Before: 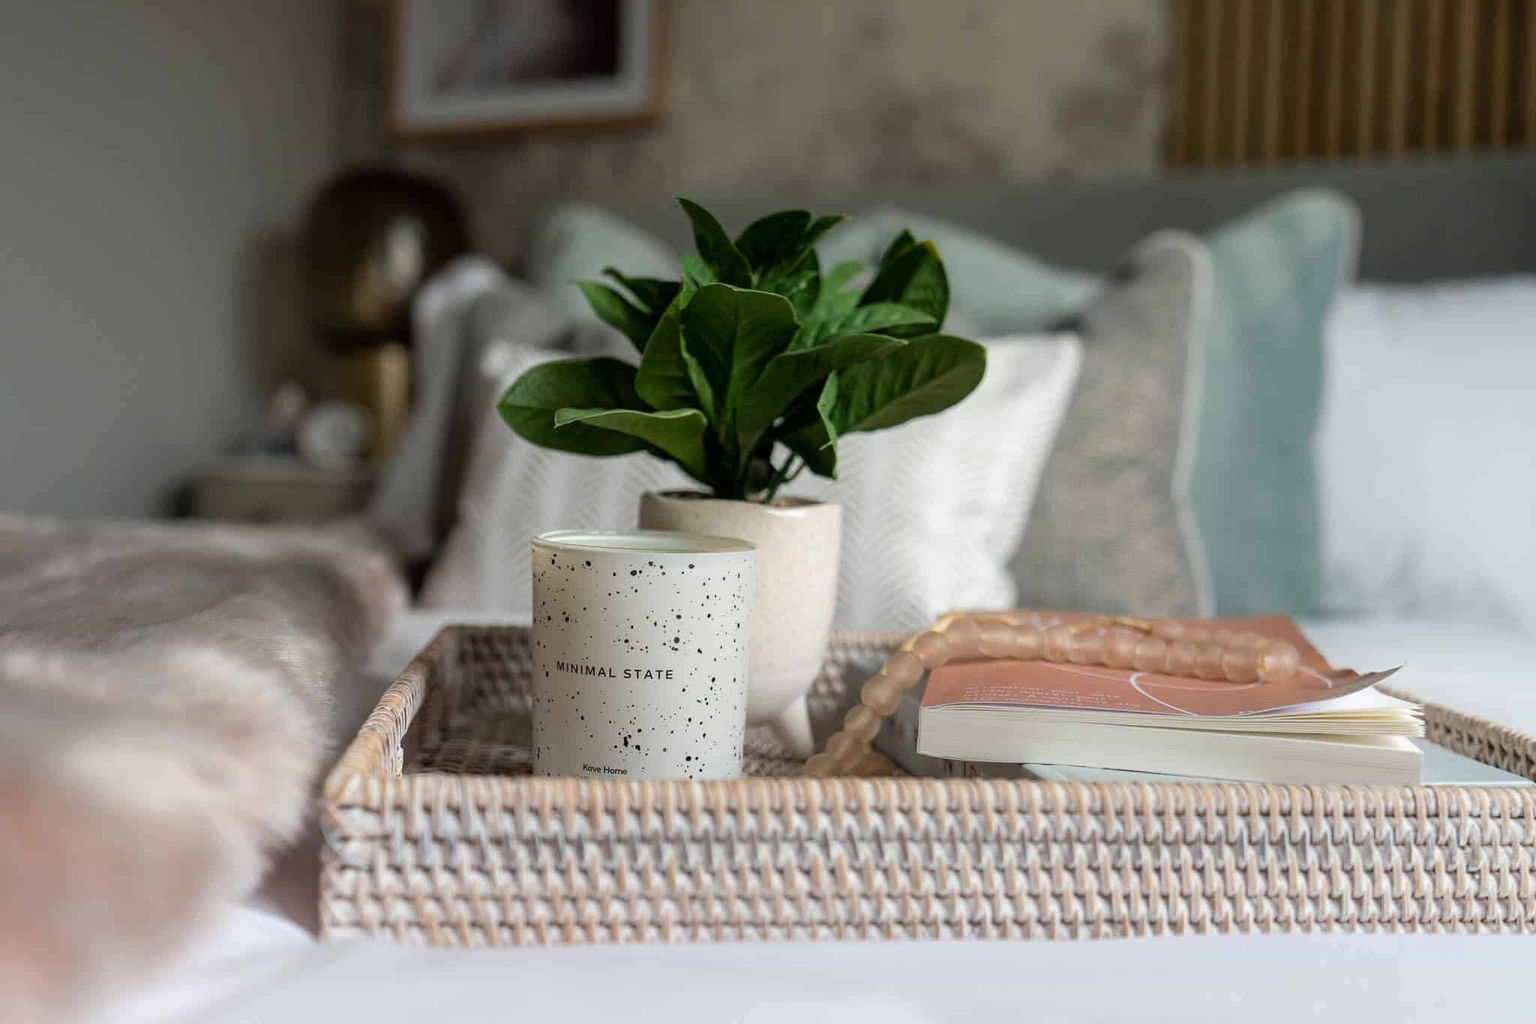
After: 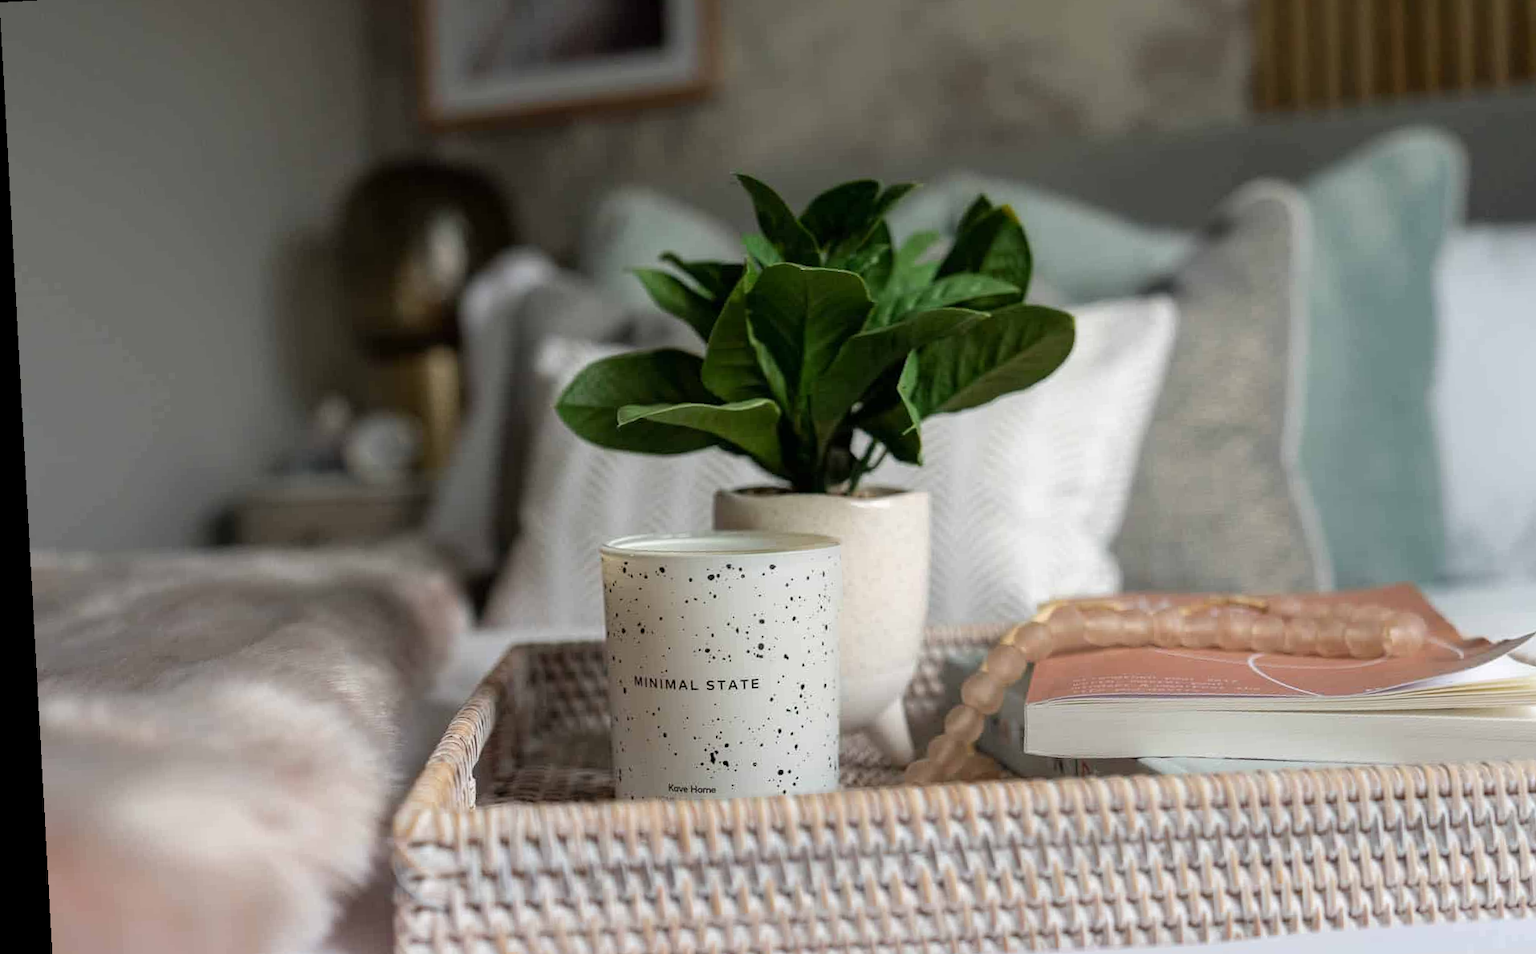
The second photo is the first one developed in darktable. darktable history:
crop: top 7.49%, right 9.717%, bottom 11.943%
rotate and perspective: rotation -3.18°, automatic cropping off
